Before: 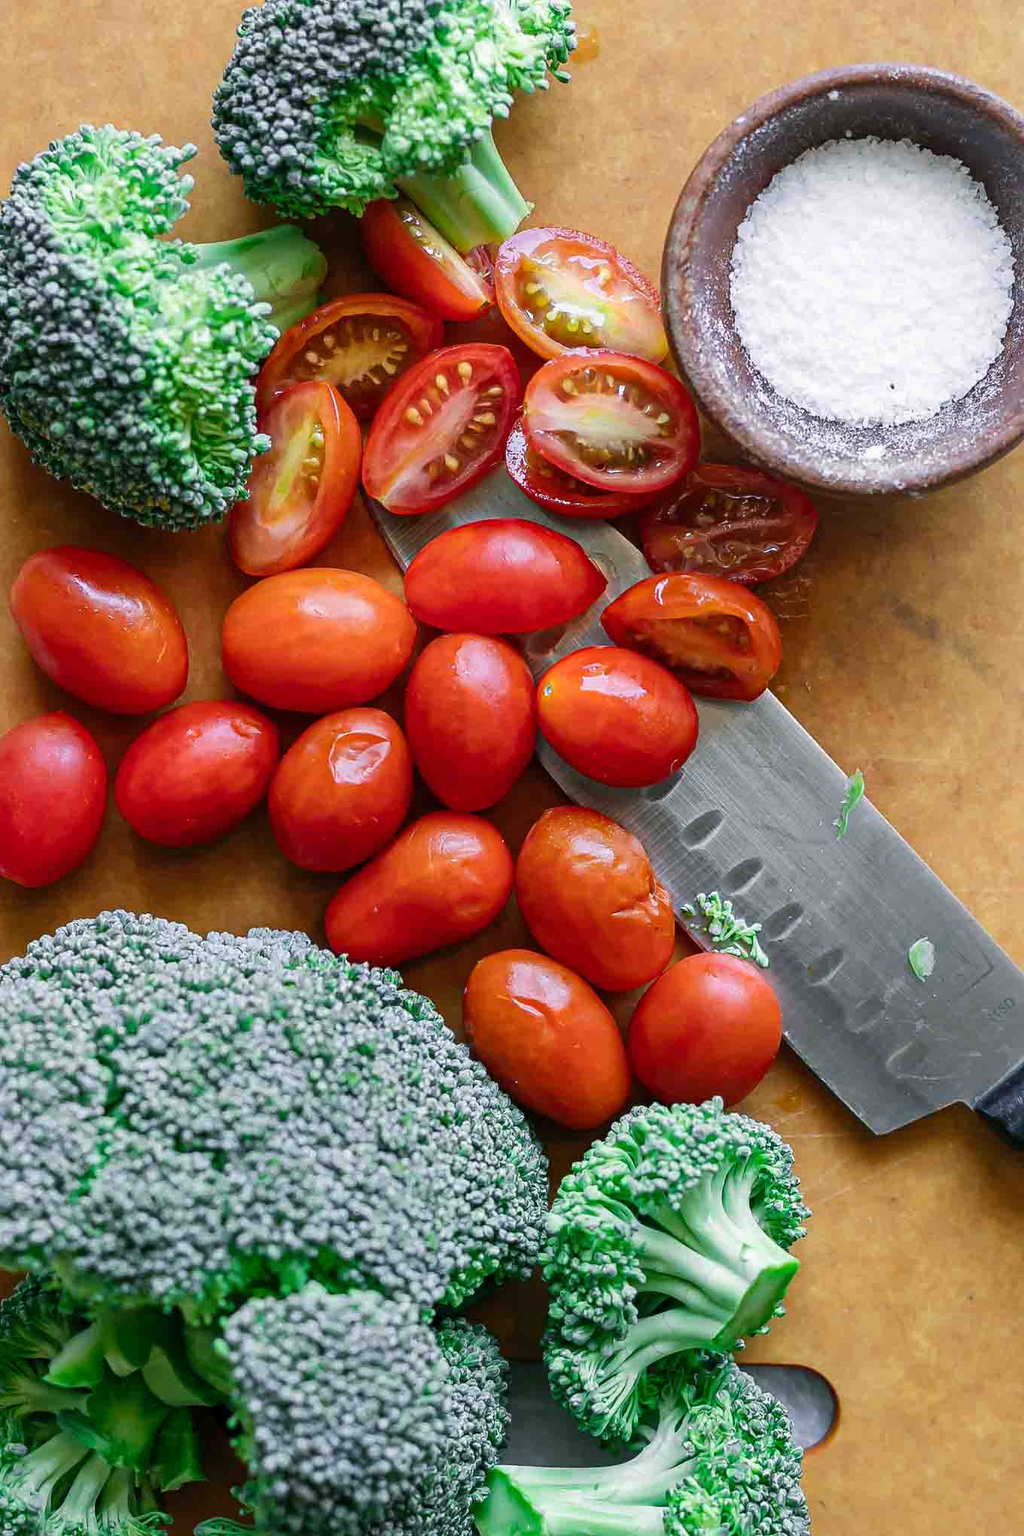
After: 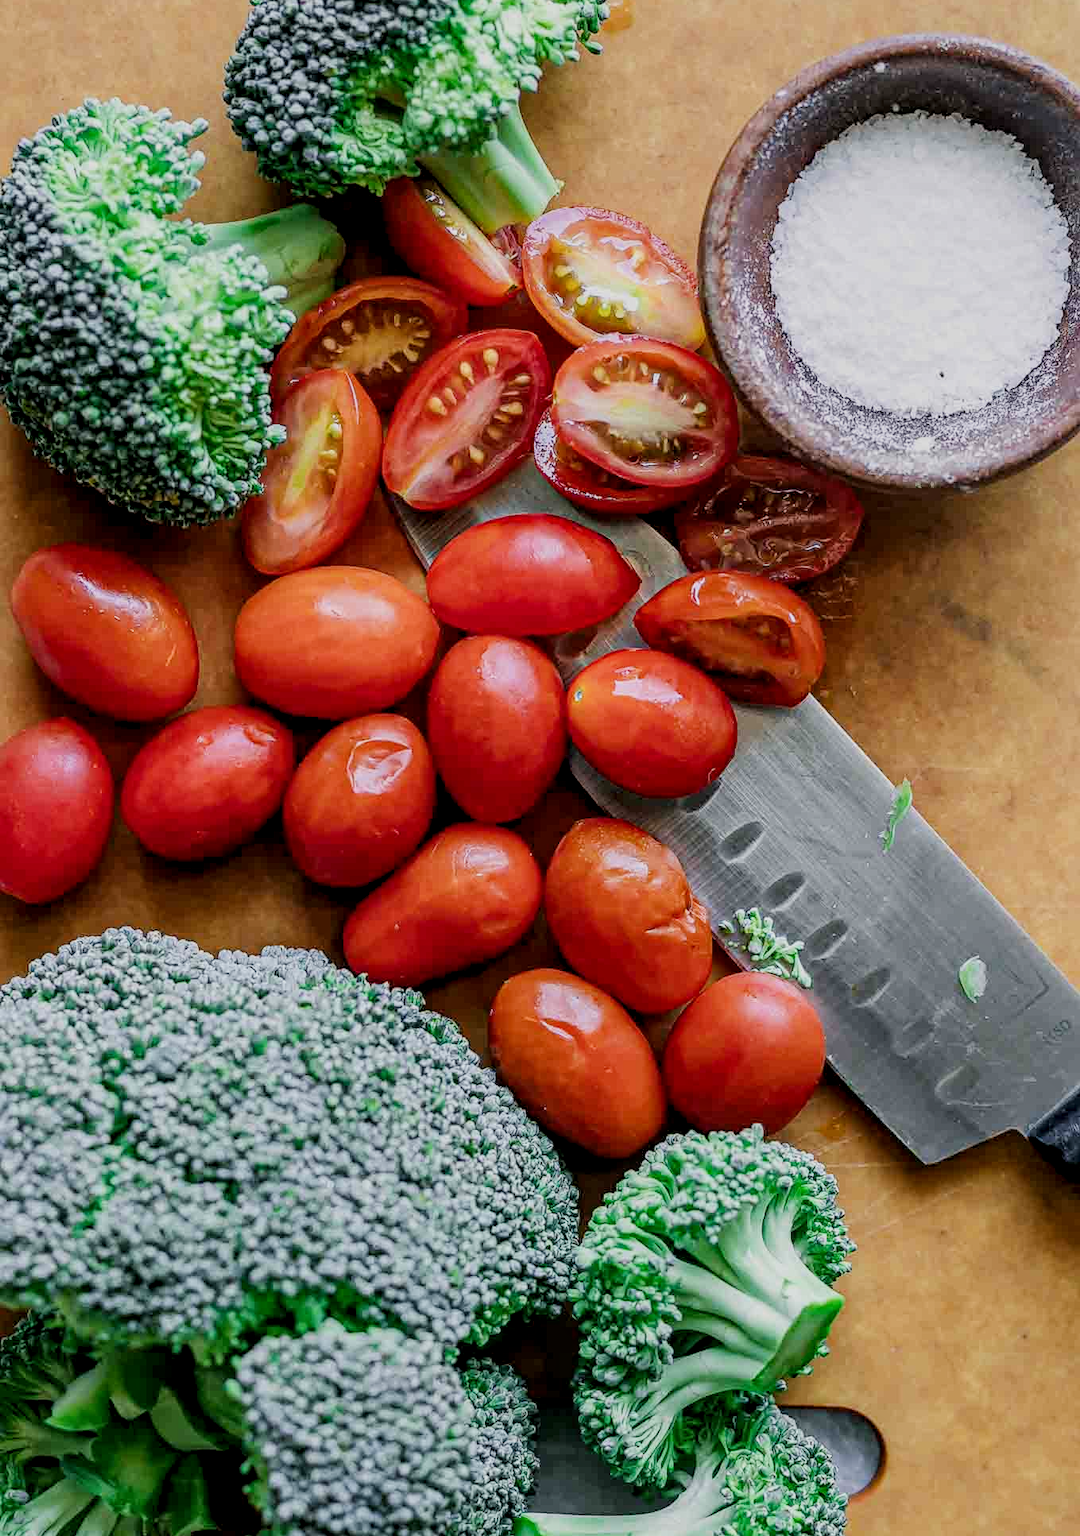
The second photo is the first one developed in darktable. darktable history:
filmic rgb: black relative exposure -7.65 EV, white relative exposure 4.56 EV, hardness 3.61
tone equalizer: on, module defaults
exposure: compensate highlight preservation false
crop and rotate: top 2.089%, bottom 3.111%
contrast equalizer: octaves 7, y [[0.5 ×4, 0.467, 0.376], [0.5 ×6], [0.5 ×6], [0 ×6], [0 ×6]], mix -0.202
local contrast: detail 130%
